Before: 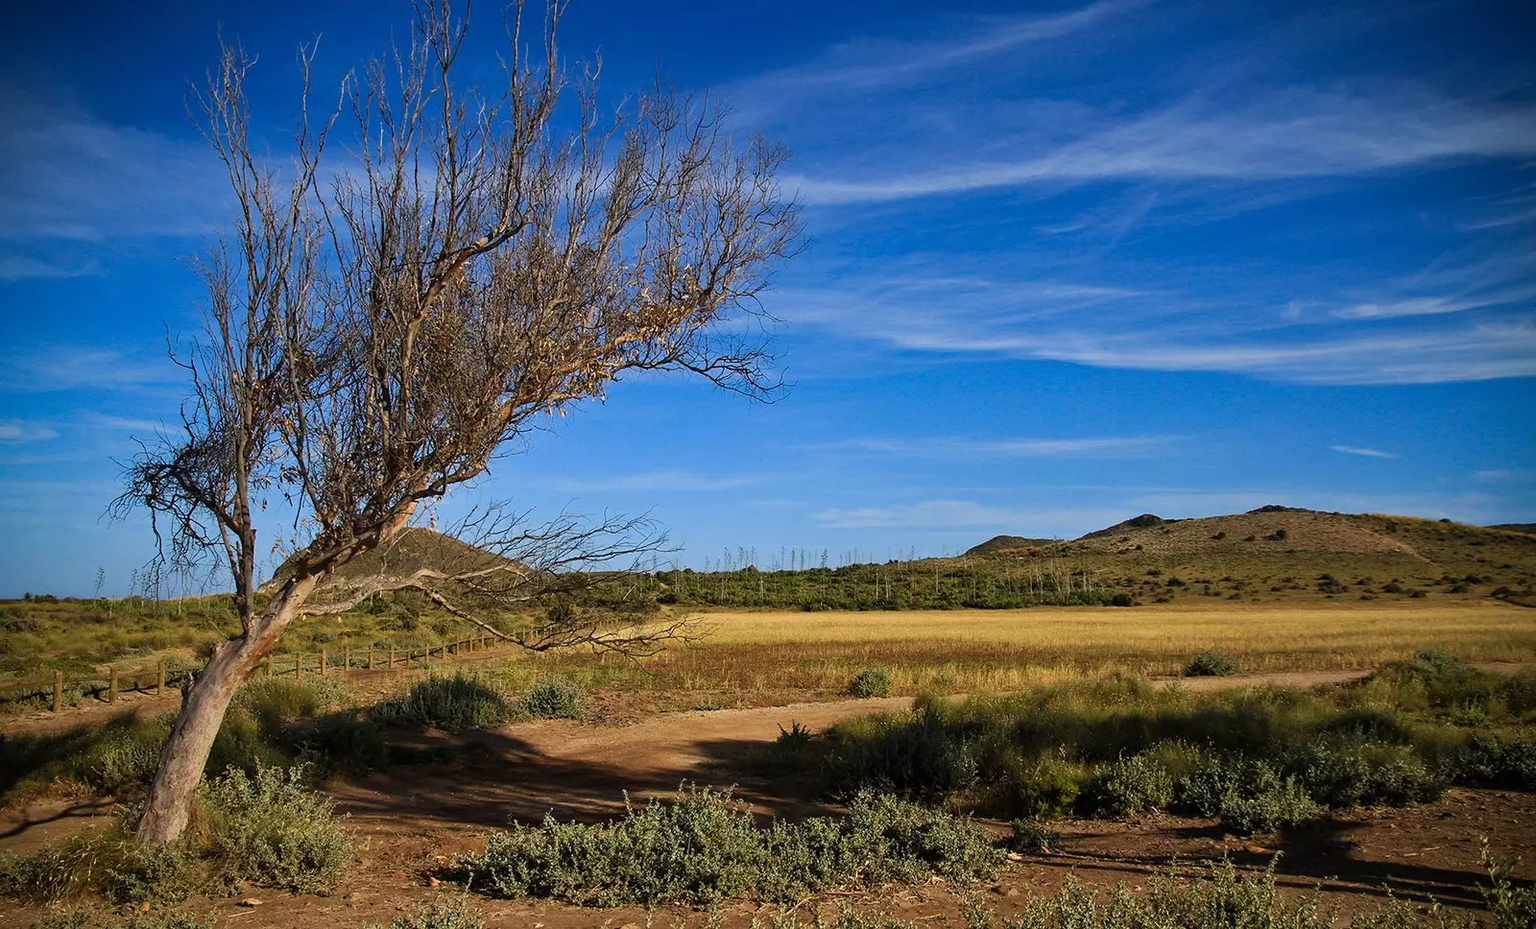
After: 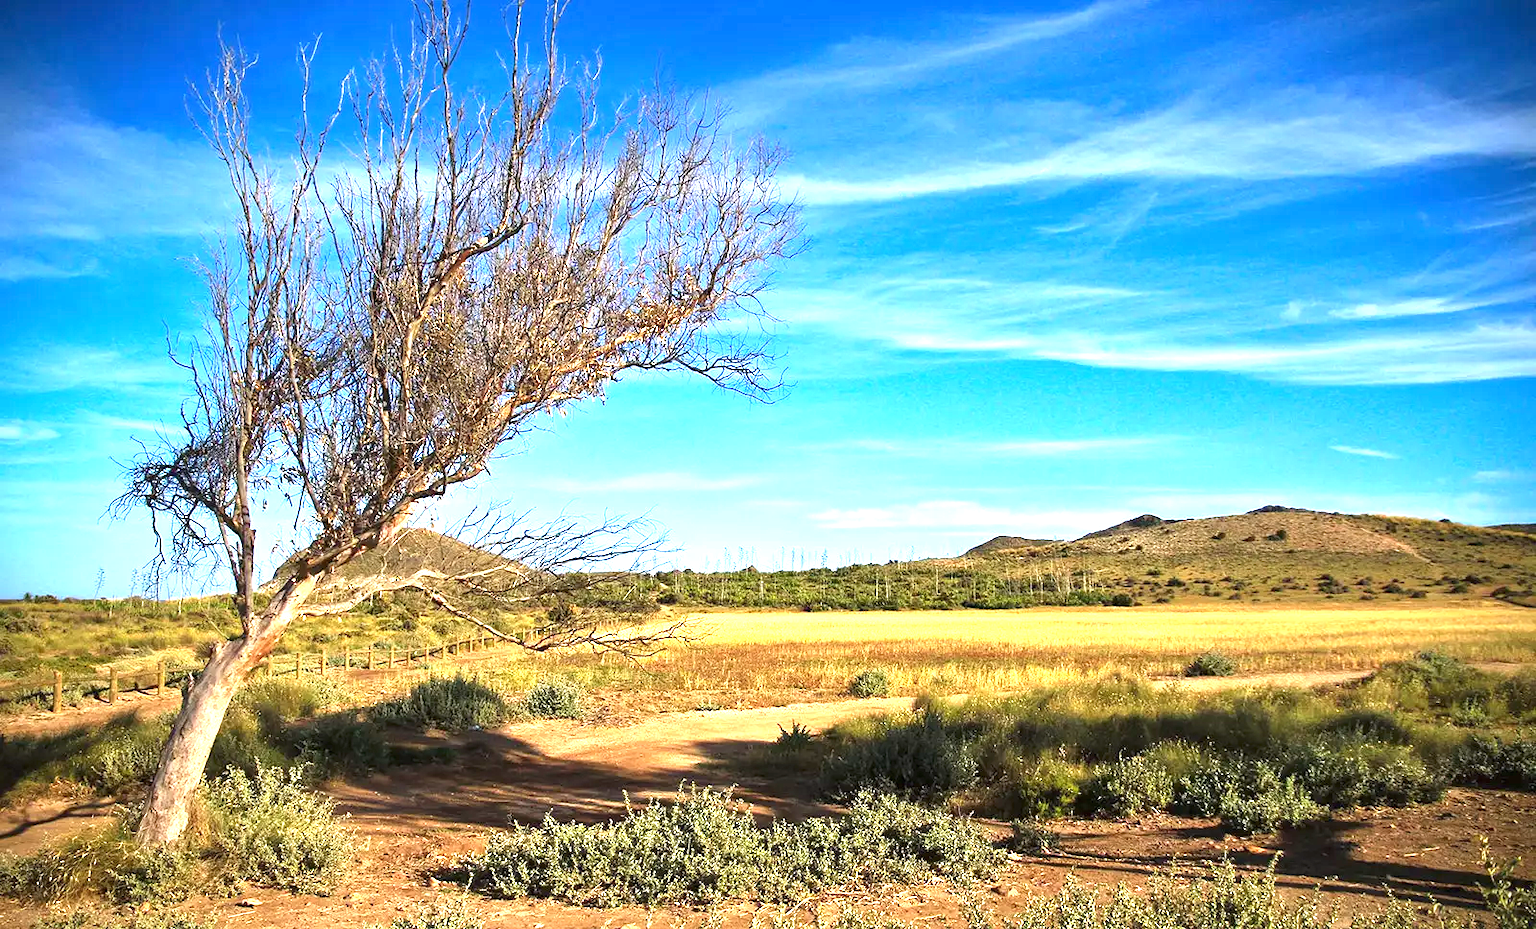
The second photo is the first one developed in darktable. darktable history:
exposure: black level correction 0, exposure 1.993 EV, compensate highlight preservation false
